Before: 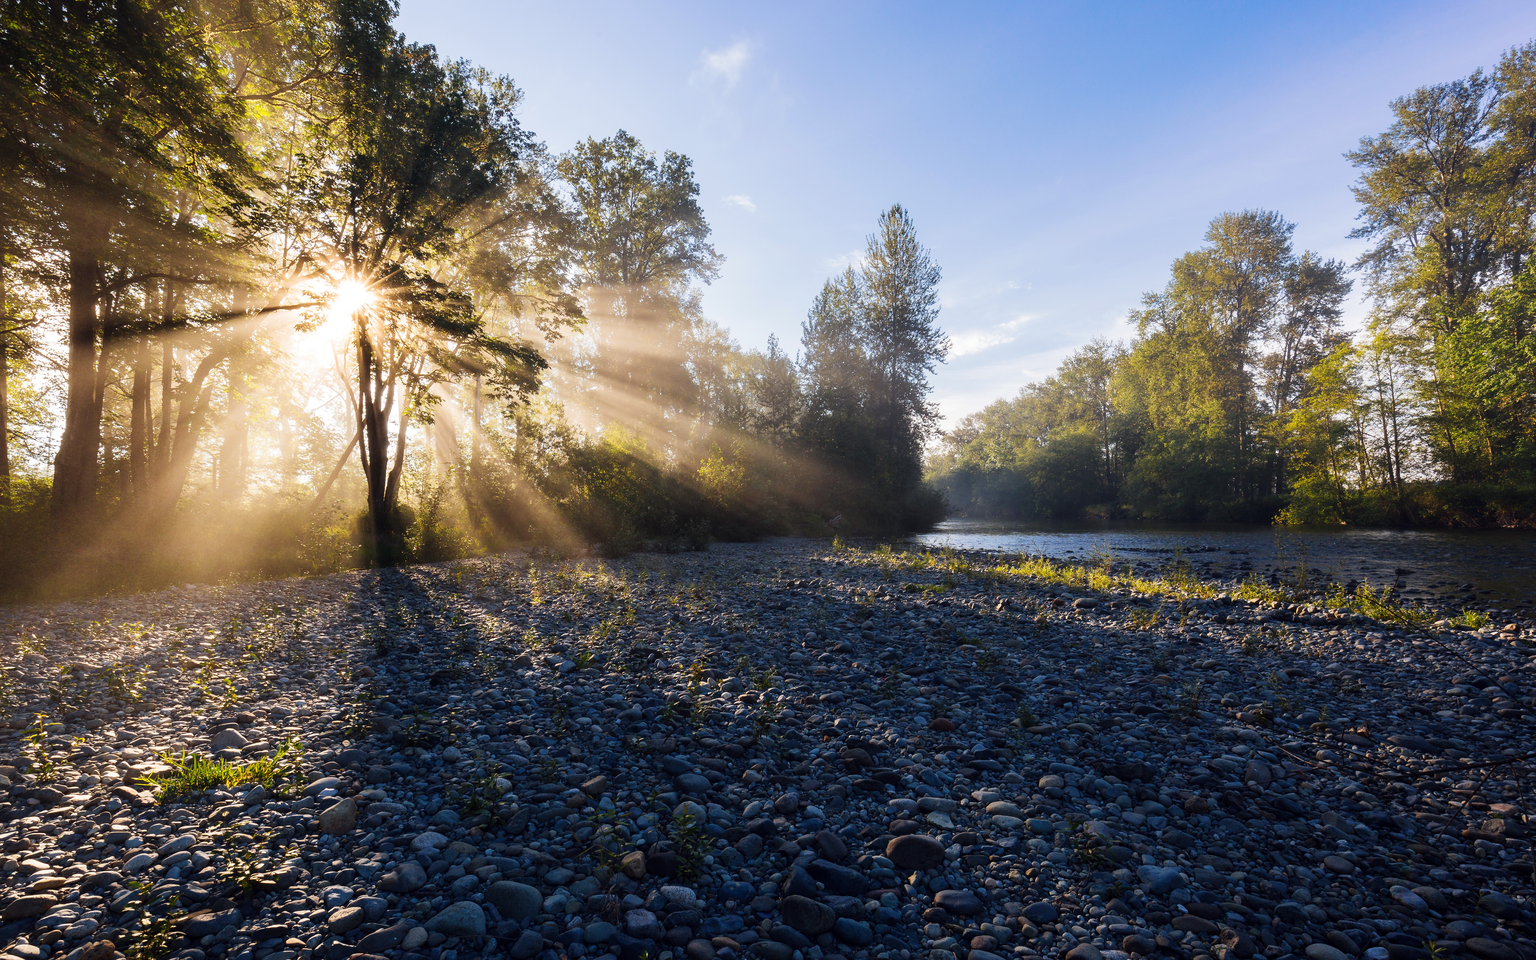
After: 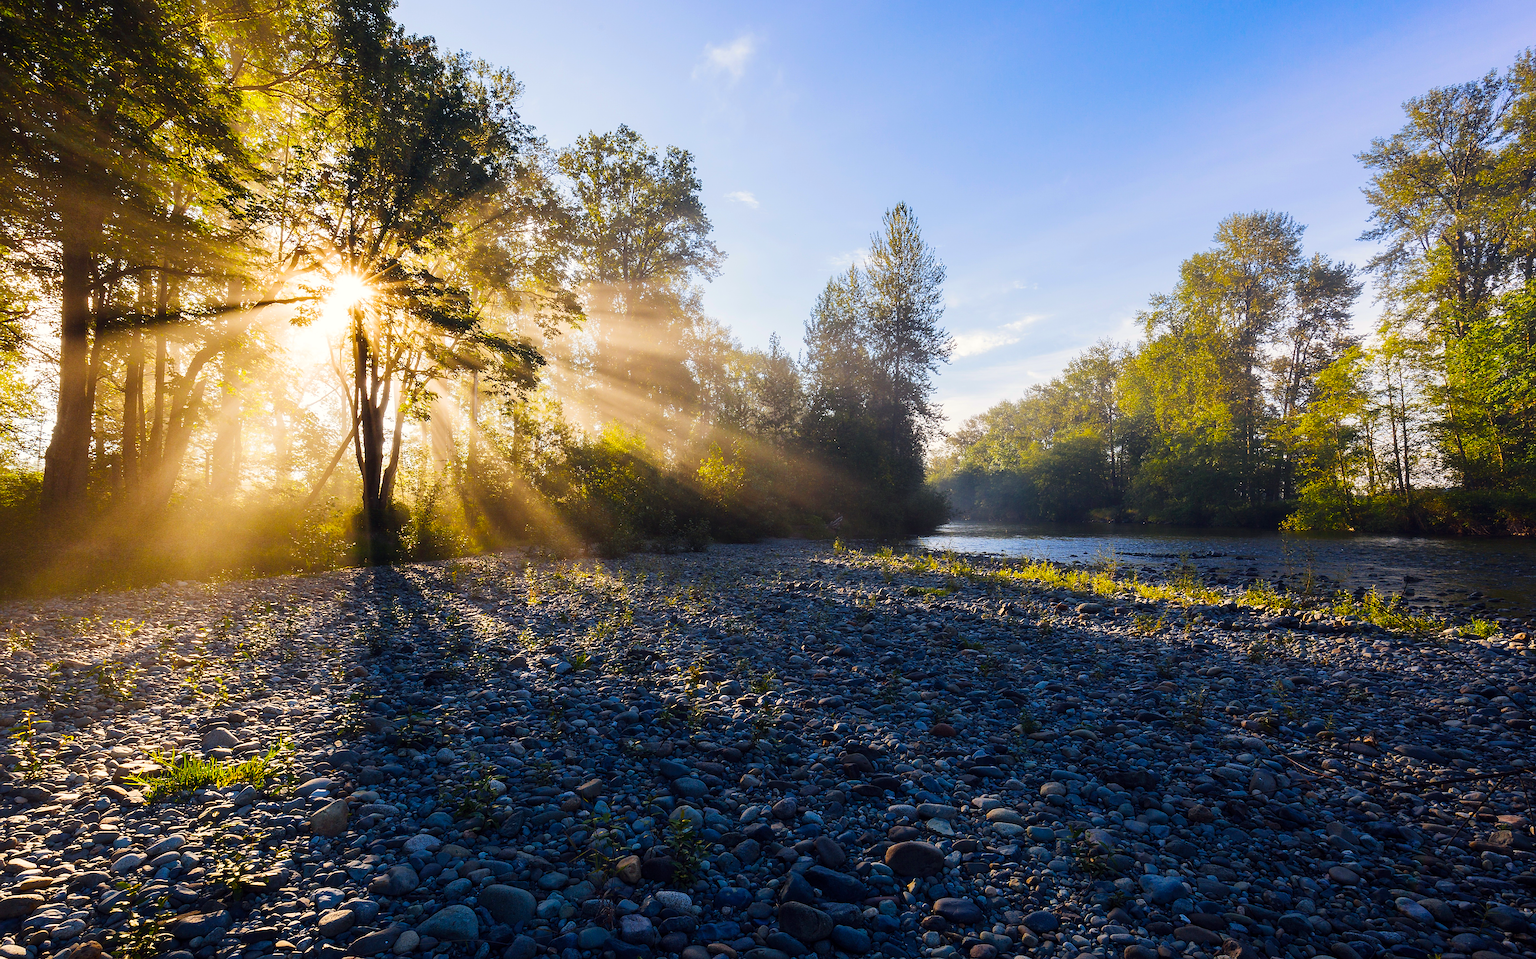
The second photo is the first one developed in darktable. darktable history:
color balance rgb: perceptual saturation grading › global saturation 30%, global vibrance 20%
crop and rotate: angle -0.5°
color correction: highlights b* 3
sharpen: on, module defaults
